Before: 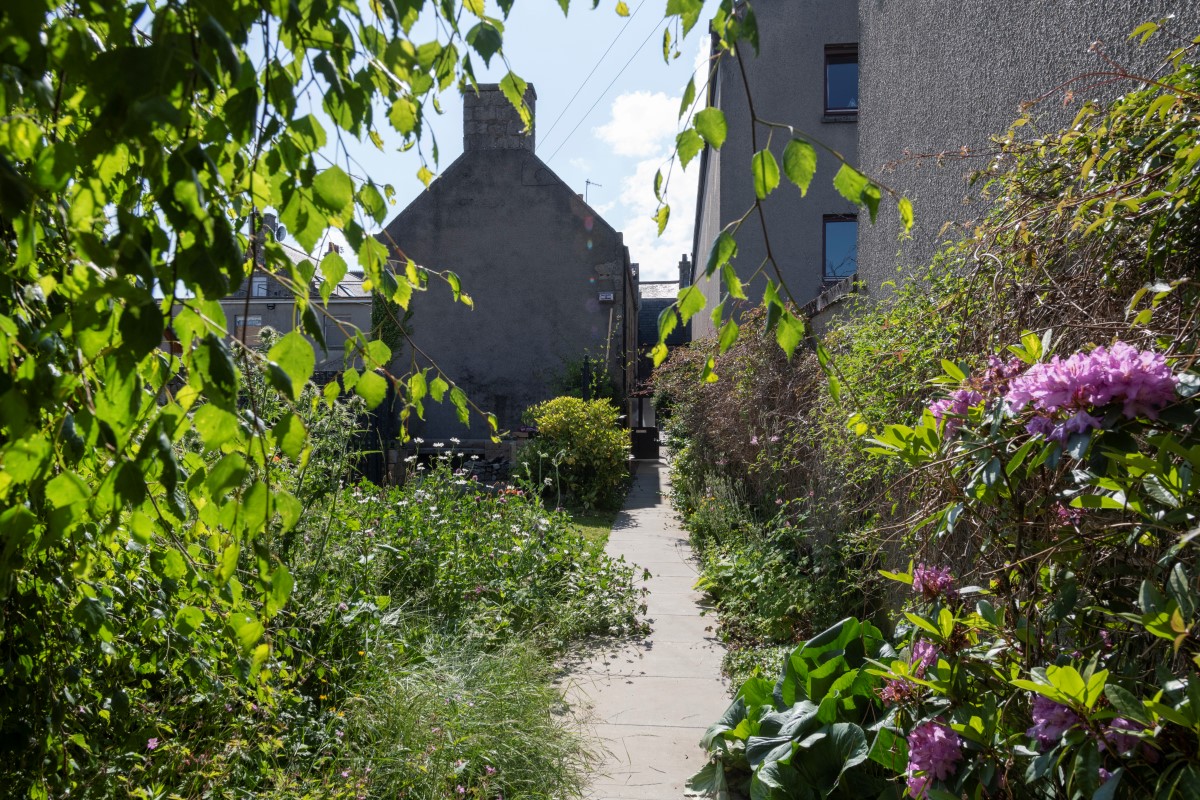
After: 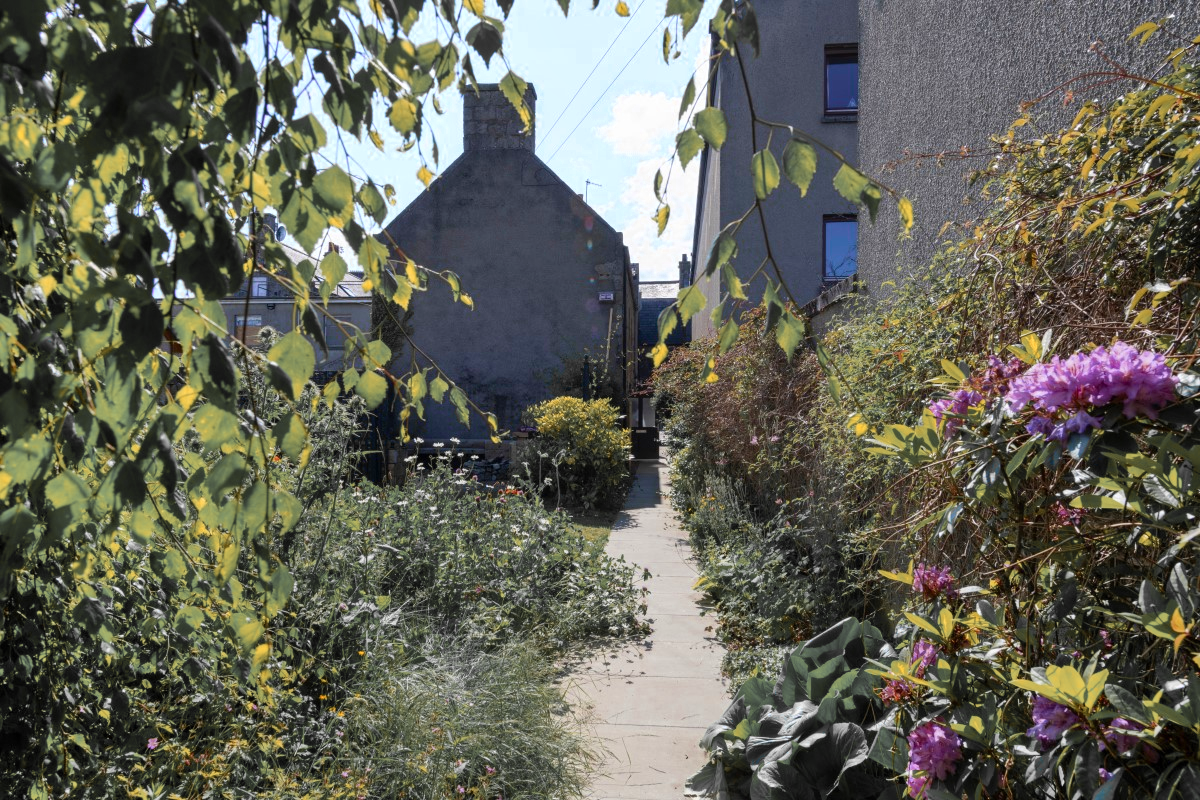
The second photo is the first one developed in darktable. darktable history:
shadows and highlights: low approximation 0.01, soften with gaussian
color zones: curves: ch0 [(0, 0.363) (0.128, 0.373) (0.25, 0.5) (0.402, 0.407) (0.521, 0.525) (0.63, 0.559) (0.729, 0.662) (0.867, 0.471)]; ch1 [(0, 0.515) (0.136, 0.618) (0.25, 0.5) (0.378, 0) (0.516, 0) (0.622, 0.593) (0.737, 0.819) (0.87, 0.593)]; ch2 [(0, 0.529) (0.128, 0.471) (0.282, 0.451) (0.386, 0.662) (0.516, 0.525) (0.633, 0.554) (0.75, 0.62) (0.875, 0.441)]
